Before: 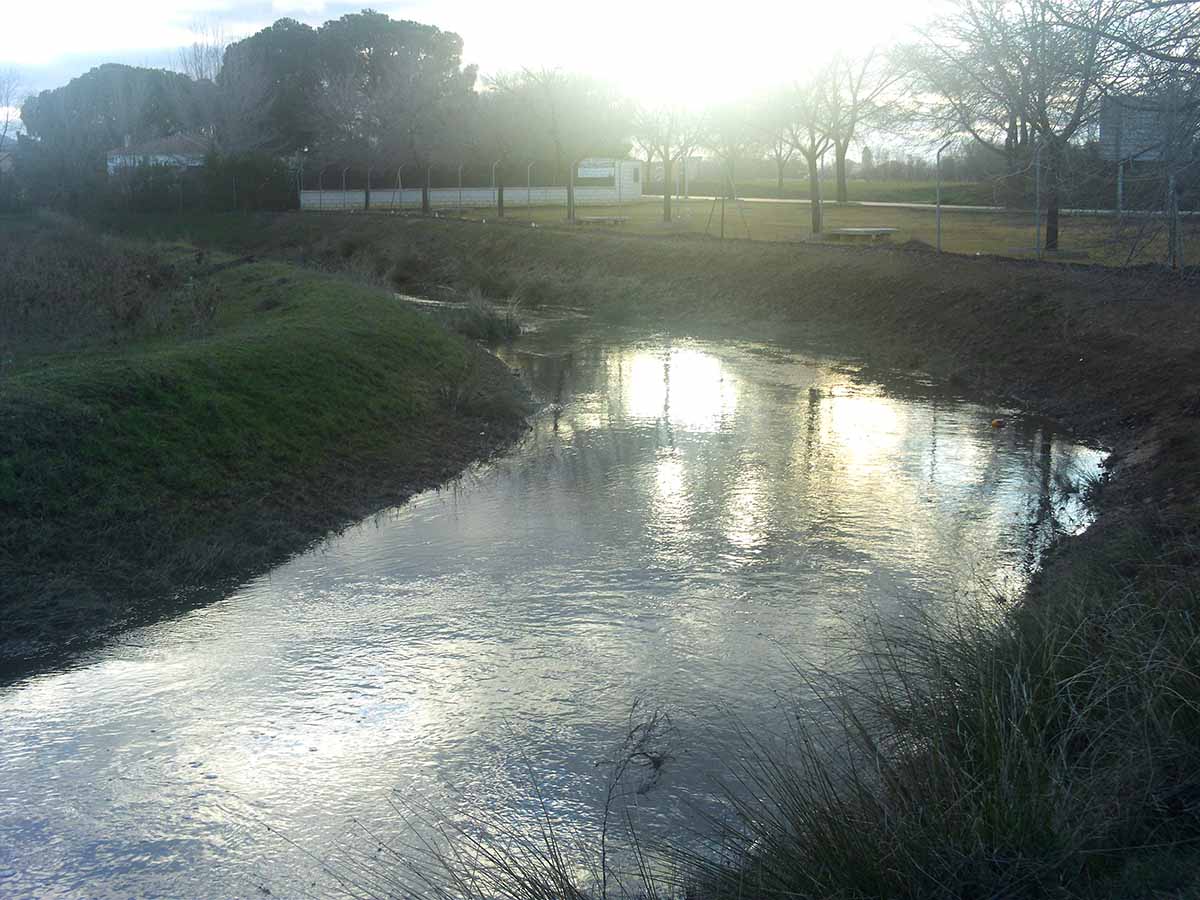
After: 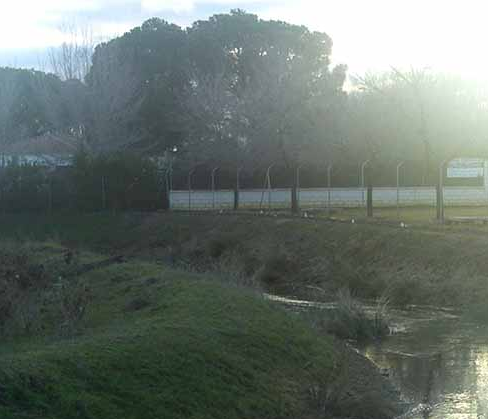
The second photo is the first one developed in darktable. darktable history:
crop and rotate: left 10.997%, top 0.088%, right 48.262%, bottom 53.298%
